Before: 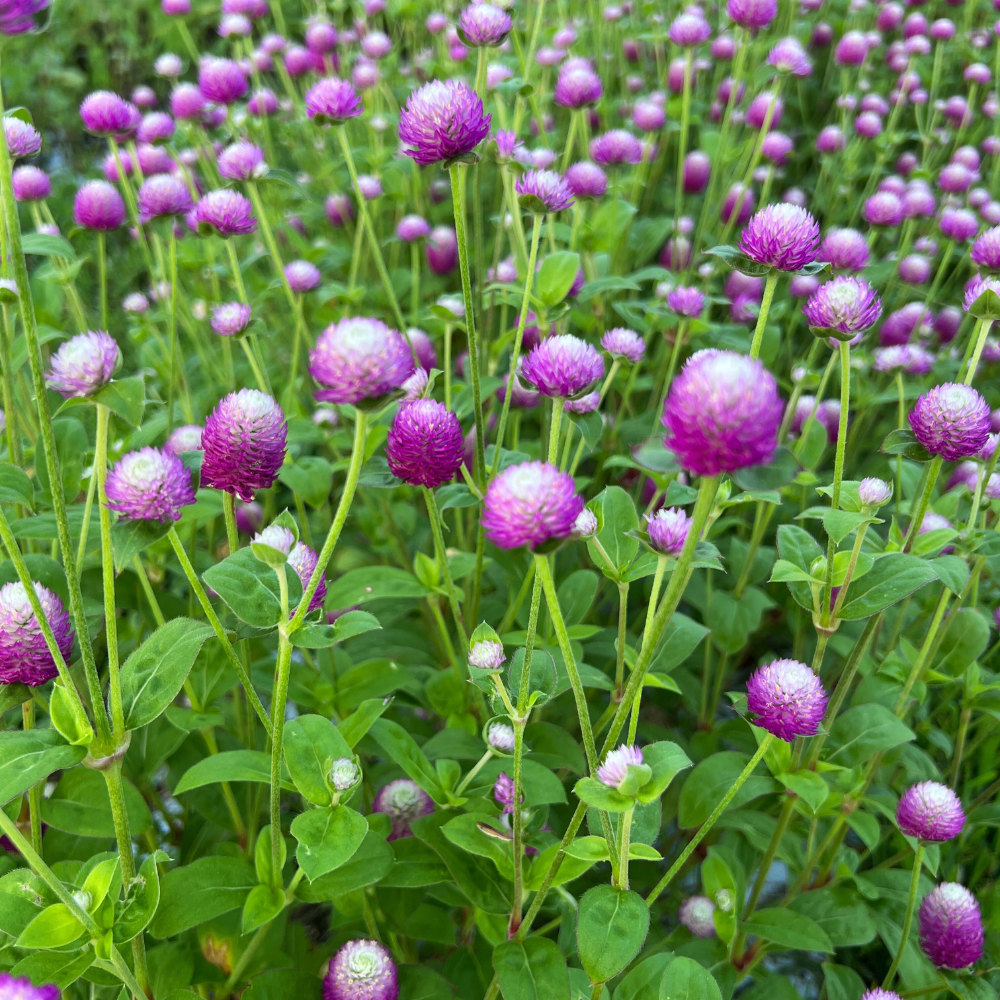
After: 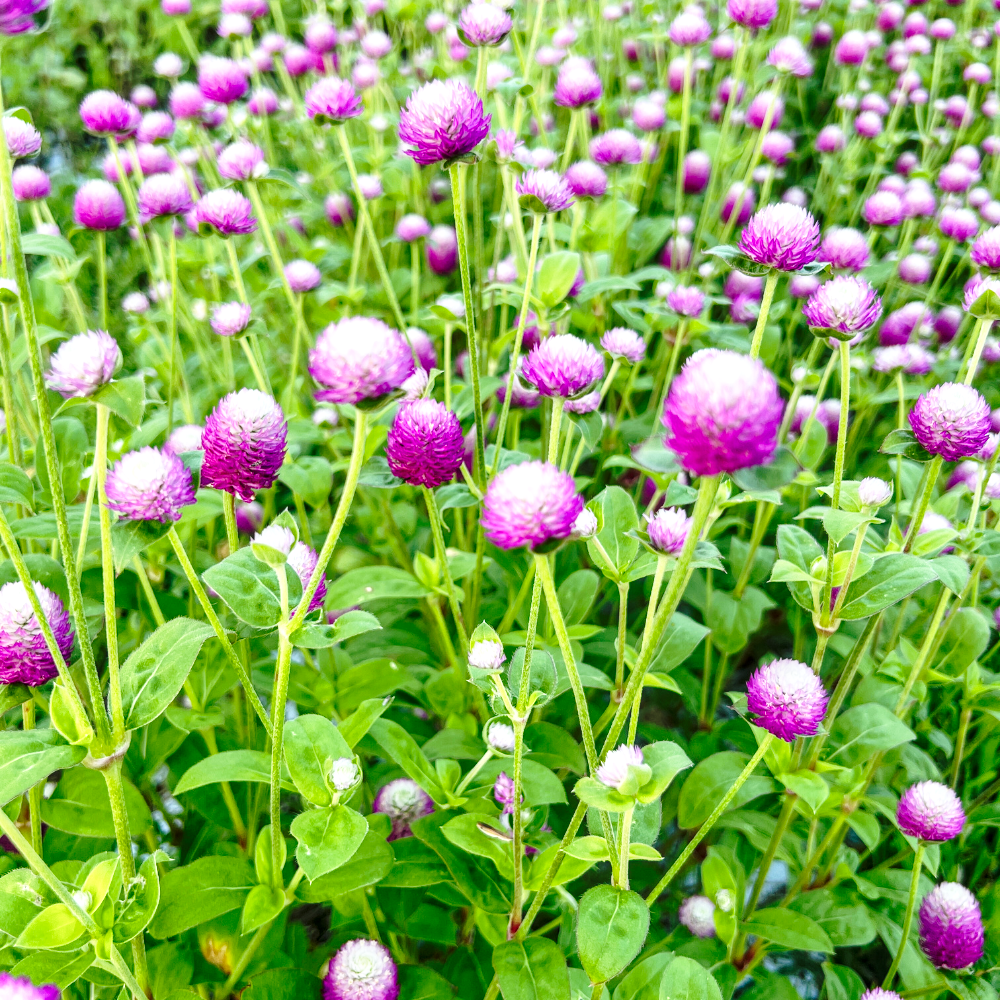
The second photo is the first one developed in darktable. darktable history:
base curve: curves: ch0 [(0, 0) (0.032, 0.037) (0.105, 0.228) (0.435, 0.76) (0.856, 0.983) (1, 1)], preserve colors none
local contrast: on, module defaults
